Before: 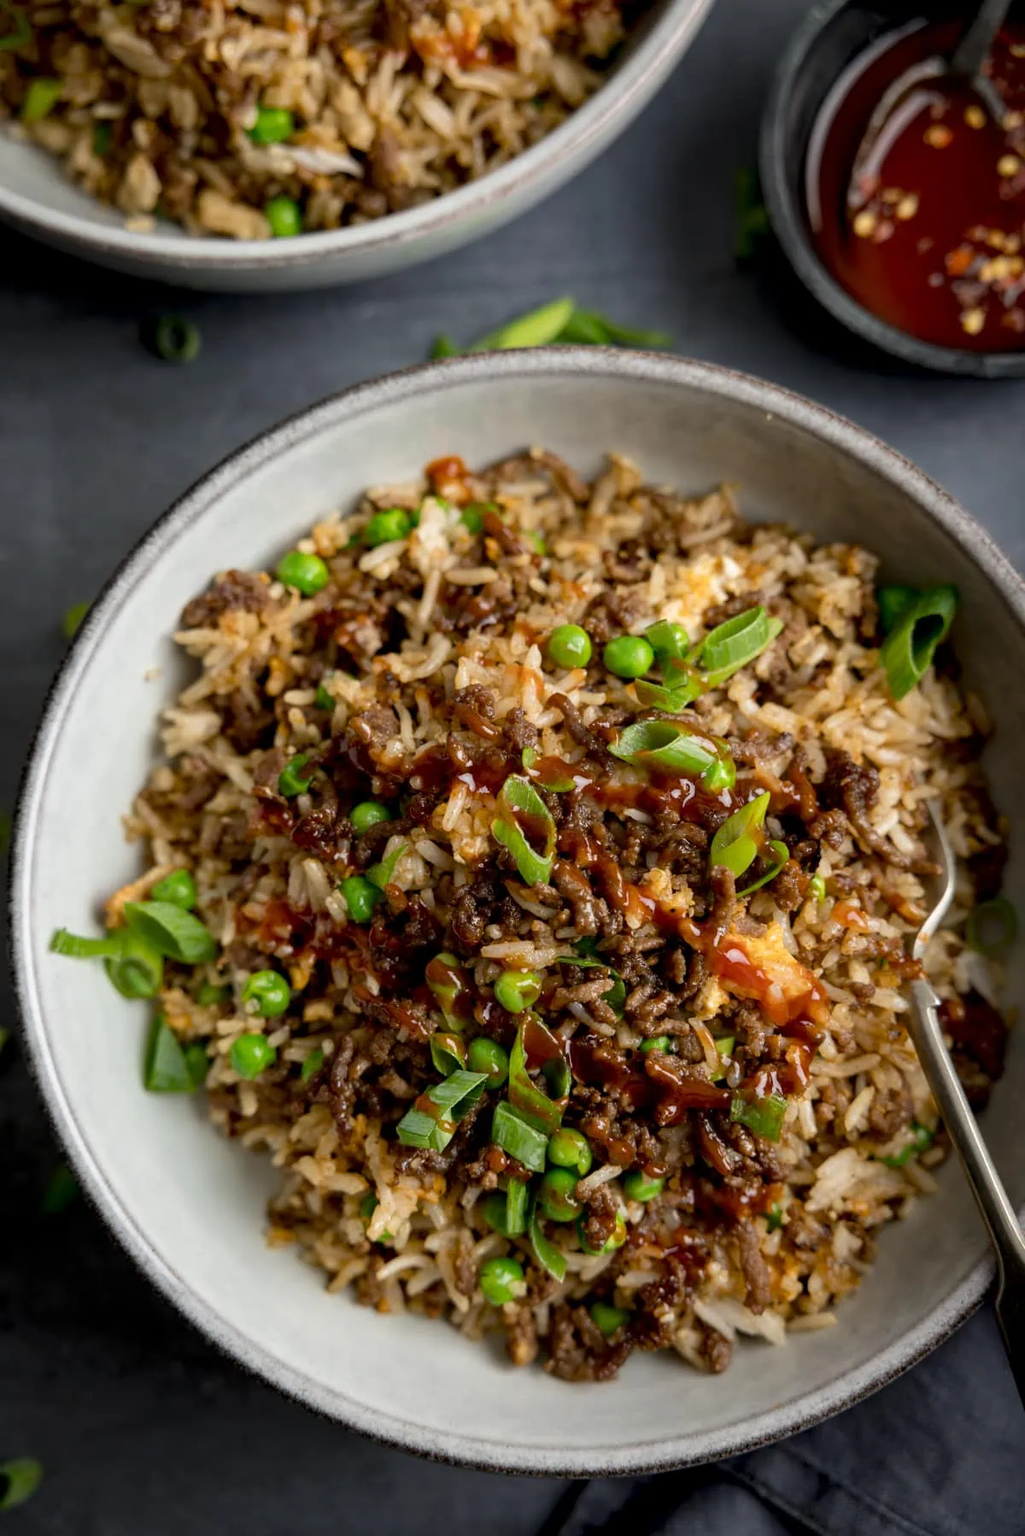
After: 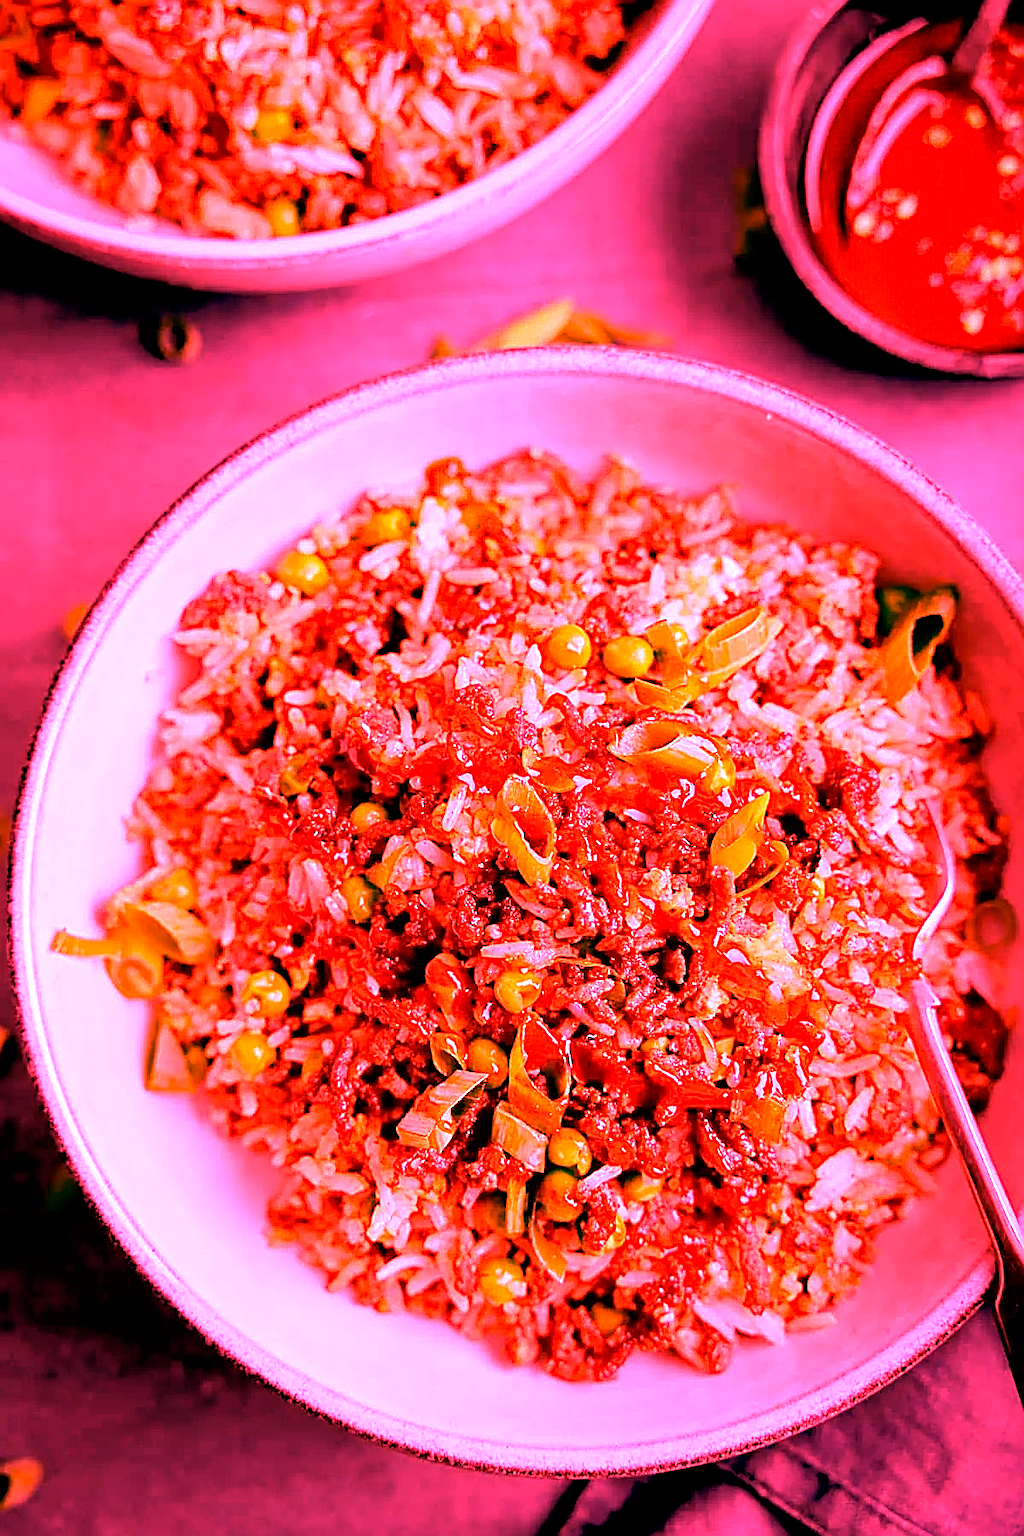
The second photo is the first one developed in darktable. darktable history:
white balance: red 4.26, blue 1.802
sharpen: on, module defaults
